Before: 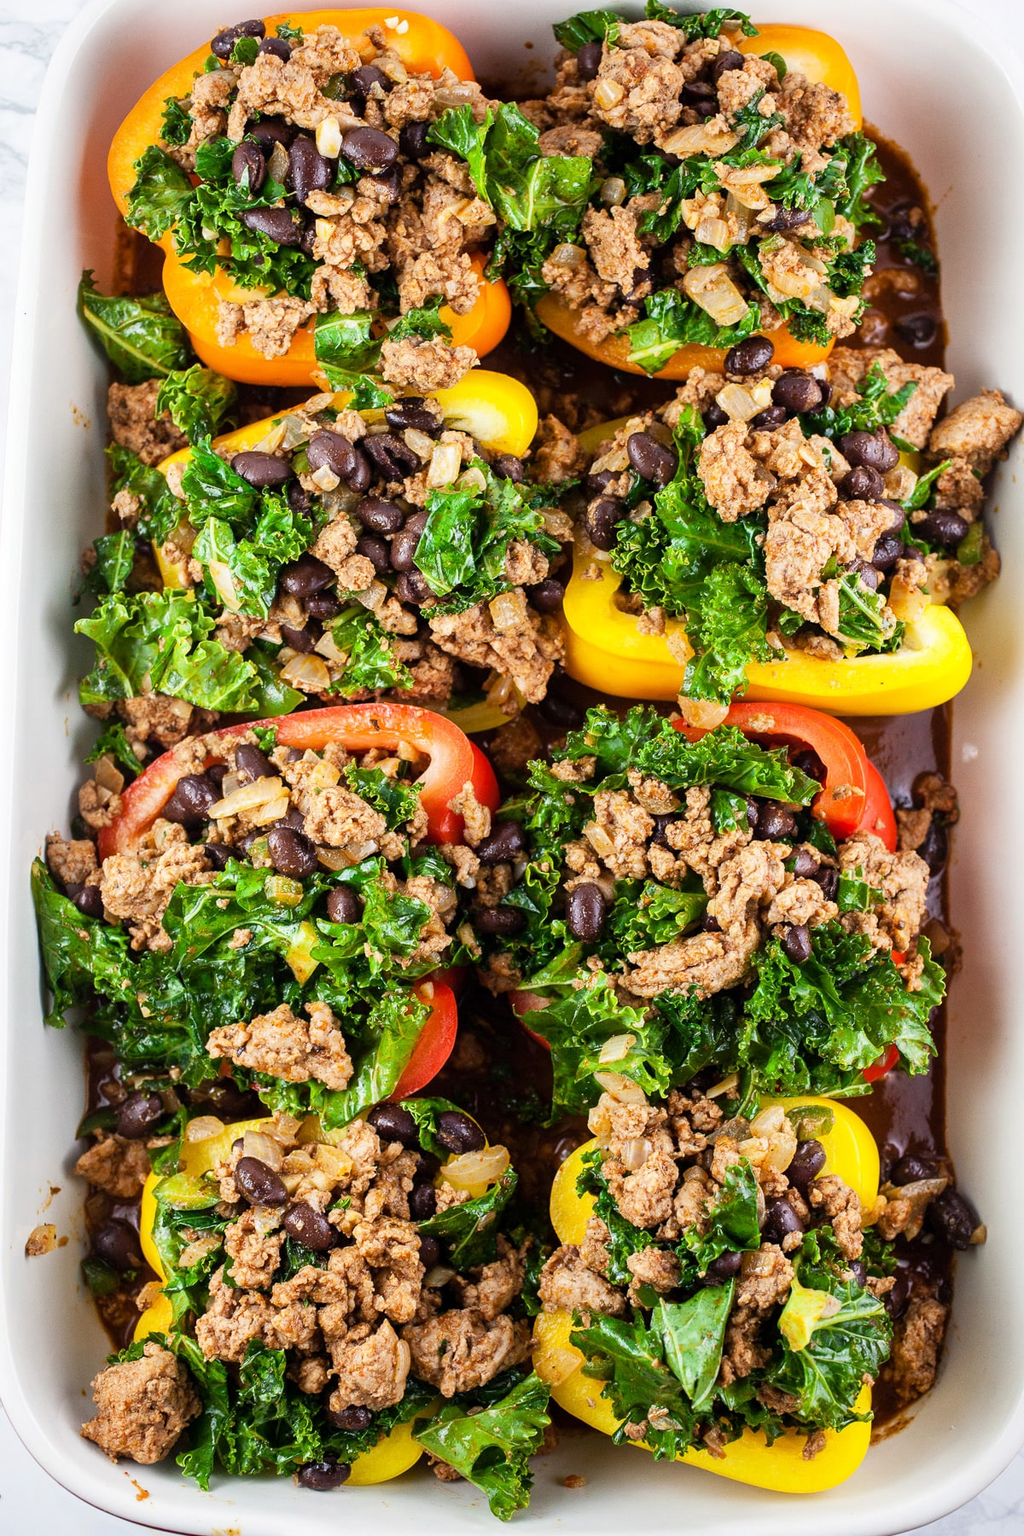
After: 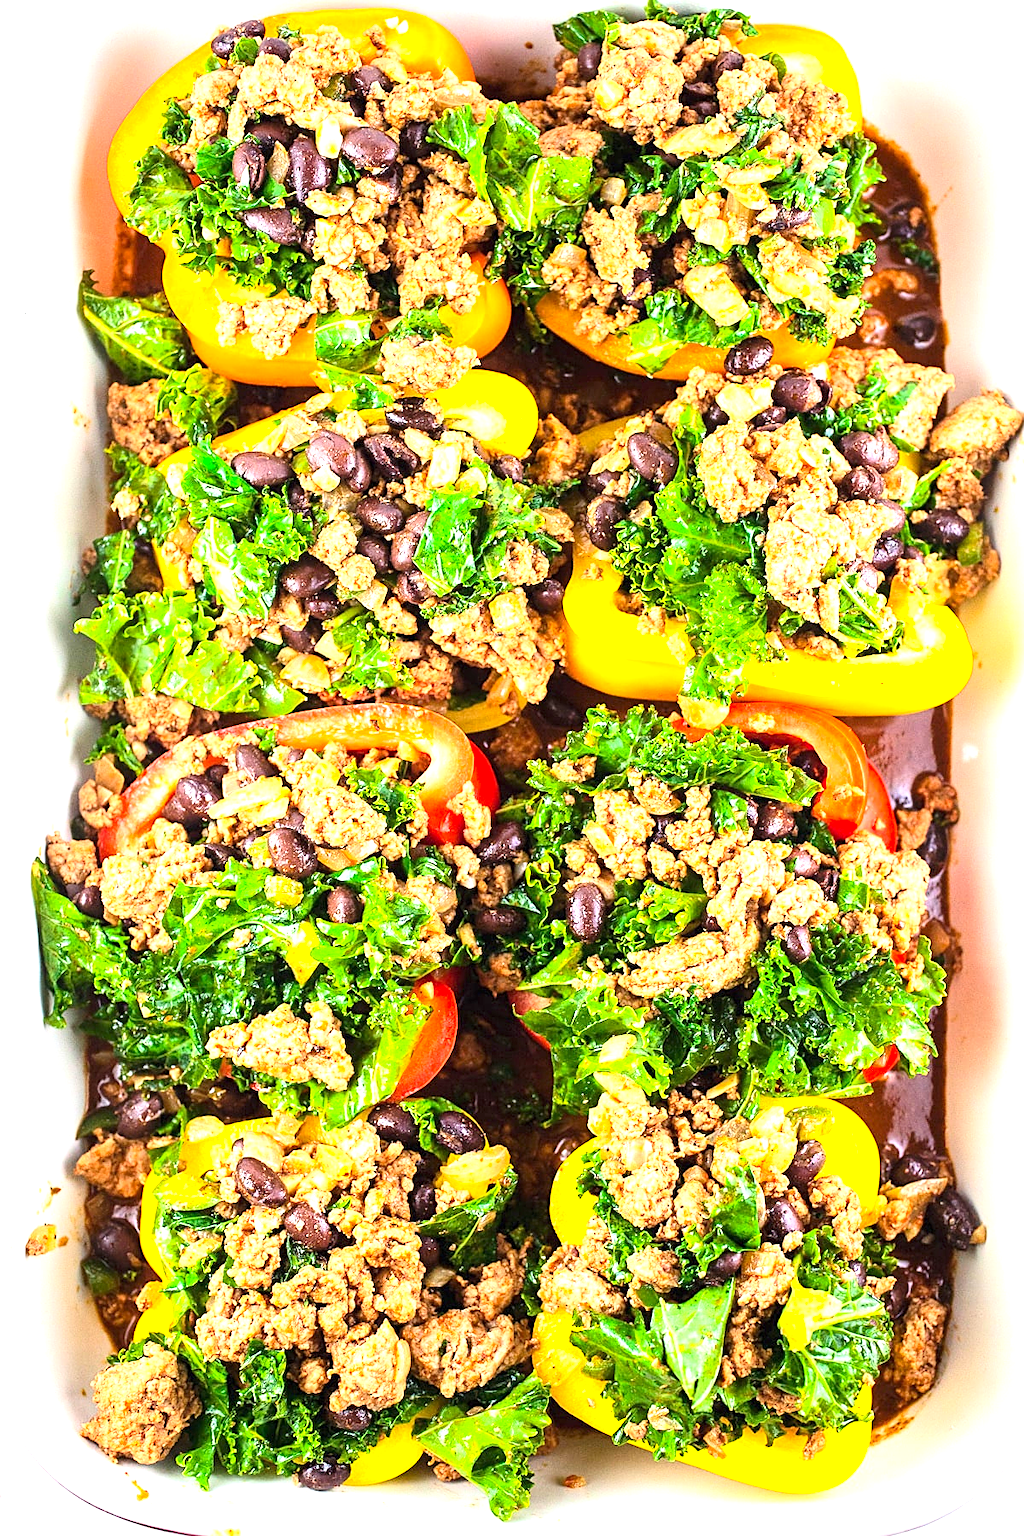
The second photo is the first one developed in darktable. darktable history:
sharpen: on, module defaults
exposure: black level correction 0, exposure 1.388 EV, compensate exposure bias true, compensate highlight preservation false
contrast brightness saturation: contrast 0.2, brightness 0.16, saturation 0.22
